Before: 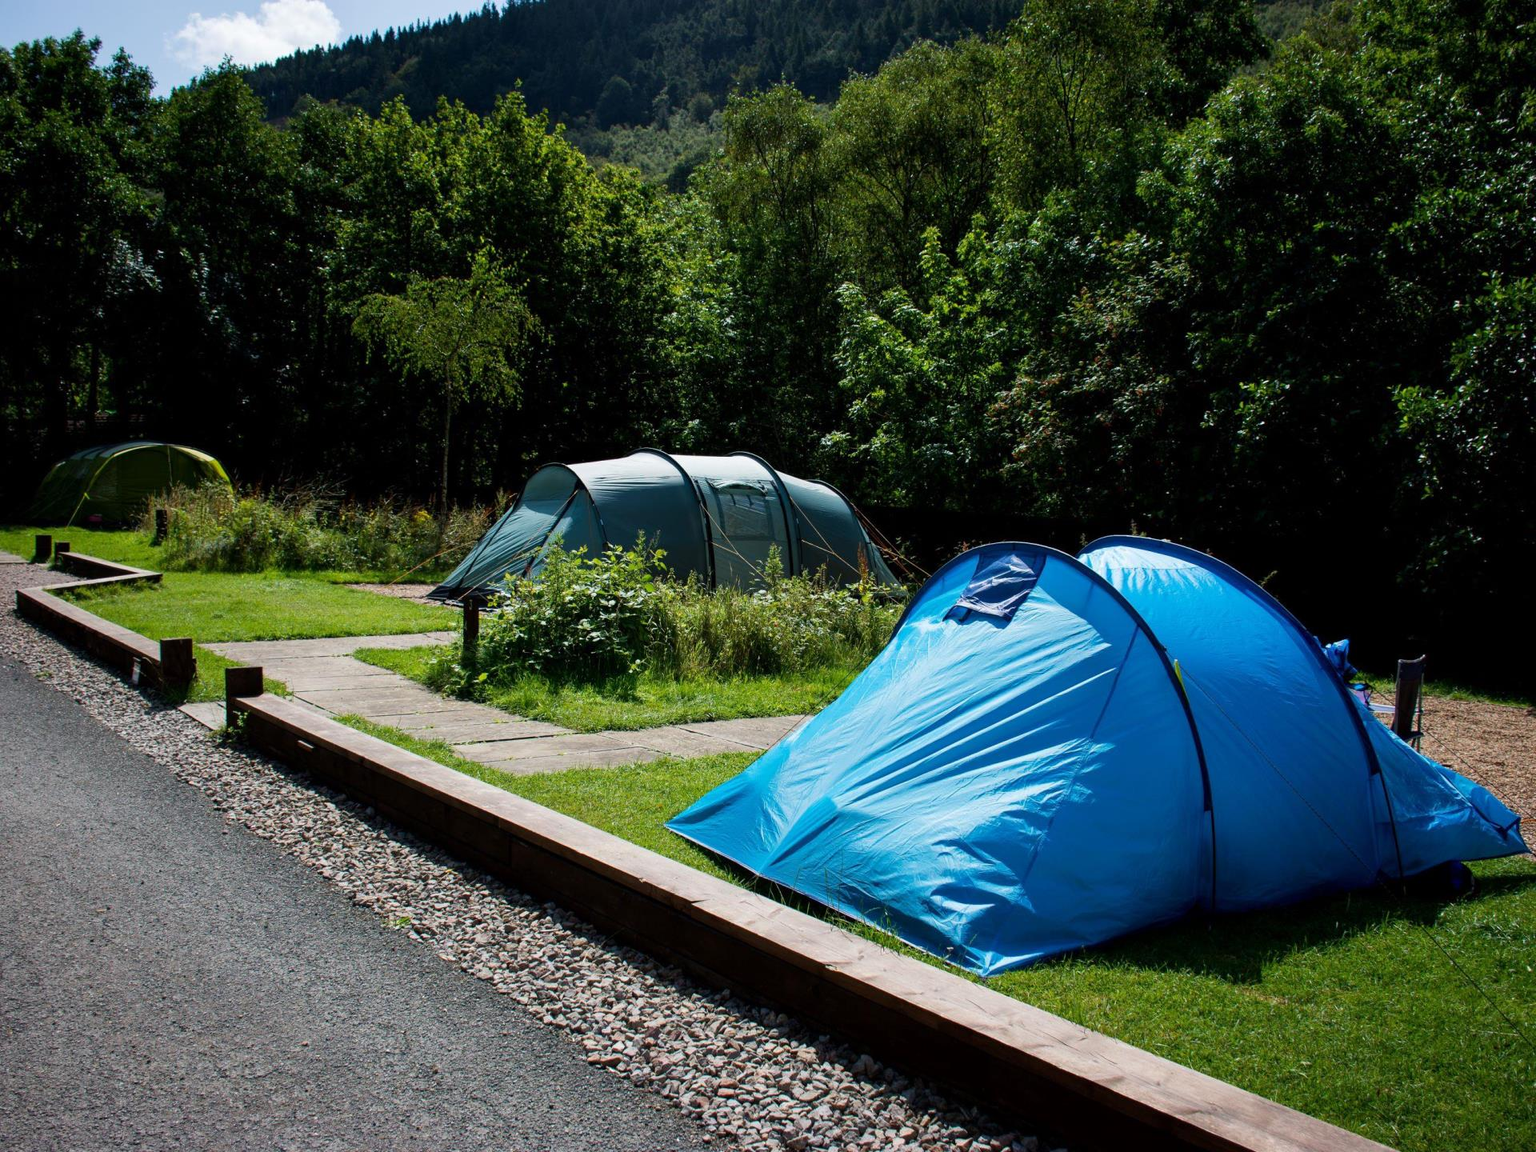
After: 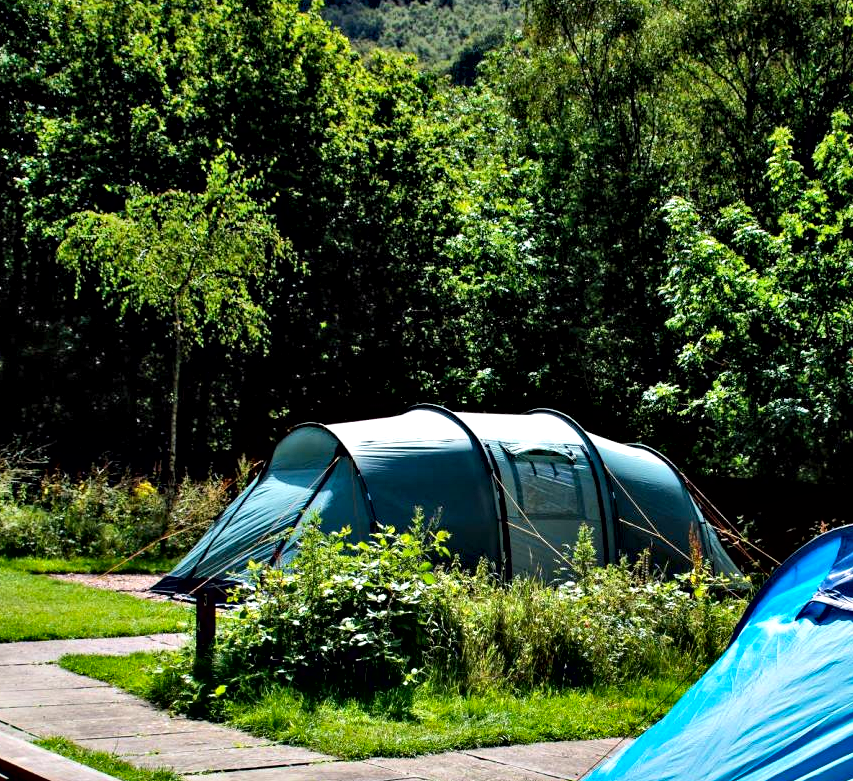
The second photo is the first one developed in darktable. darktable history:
contrast equalizer: octaves 7, y [[0.6 ×6], [0.55 ×6], [0 ×6], [0 ×6], [0 ×6]]
contrast brightness saturation: contrast 0.07, brightness 0.072, saturation 0.184
crop: left 19.973%, top 10.88%, right 35.573%, bottom 34.863%
shadows and highlights: low approximation 0.01, soften with gaussian
